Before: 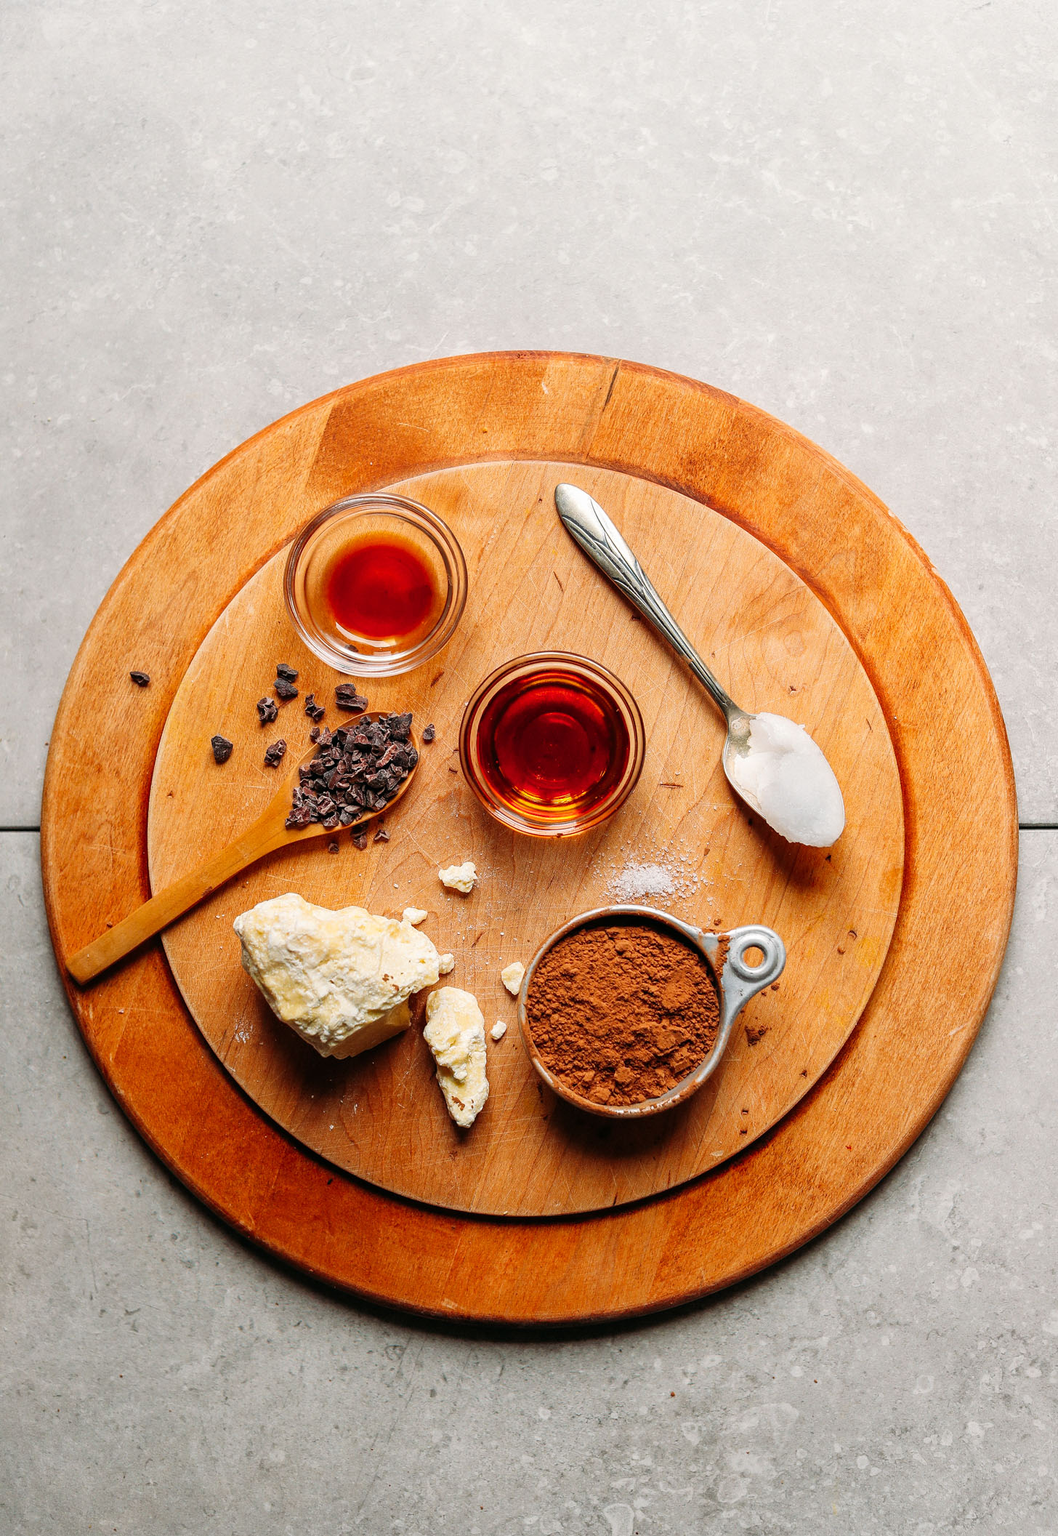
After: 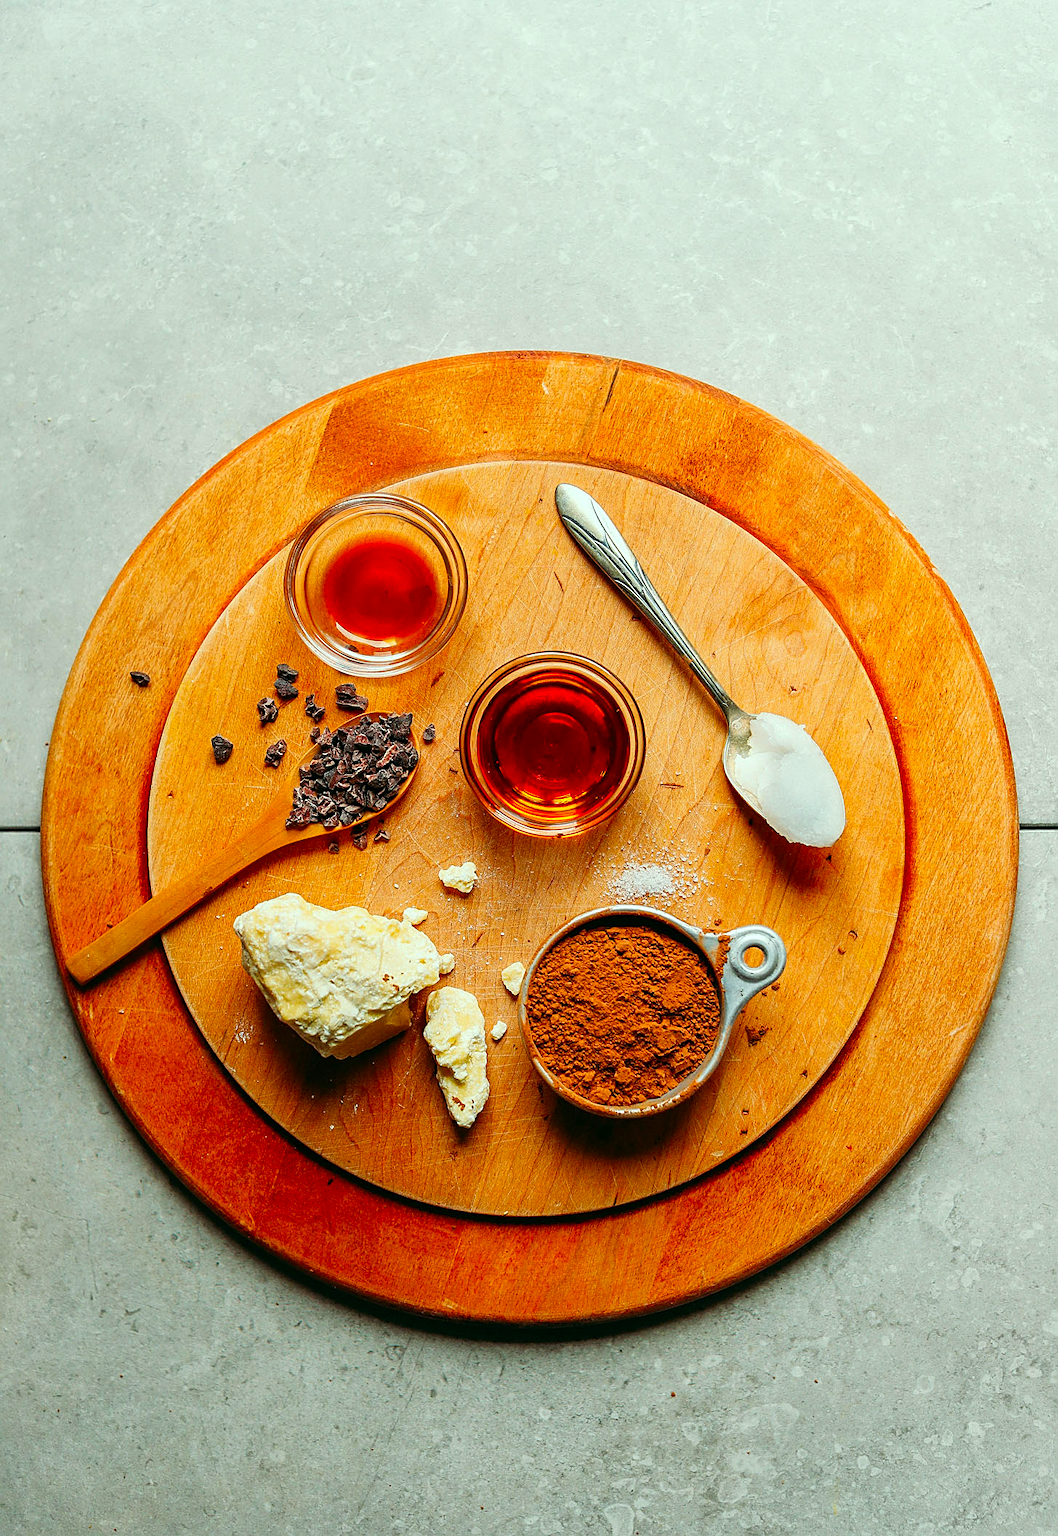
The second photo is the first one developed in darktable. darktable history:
color correction: highlights a* -7.56, highlights b* 0.976, shadows a* -3.36, saturation 1.39
sharpen: on, module defaults
